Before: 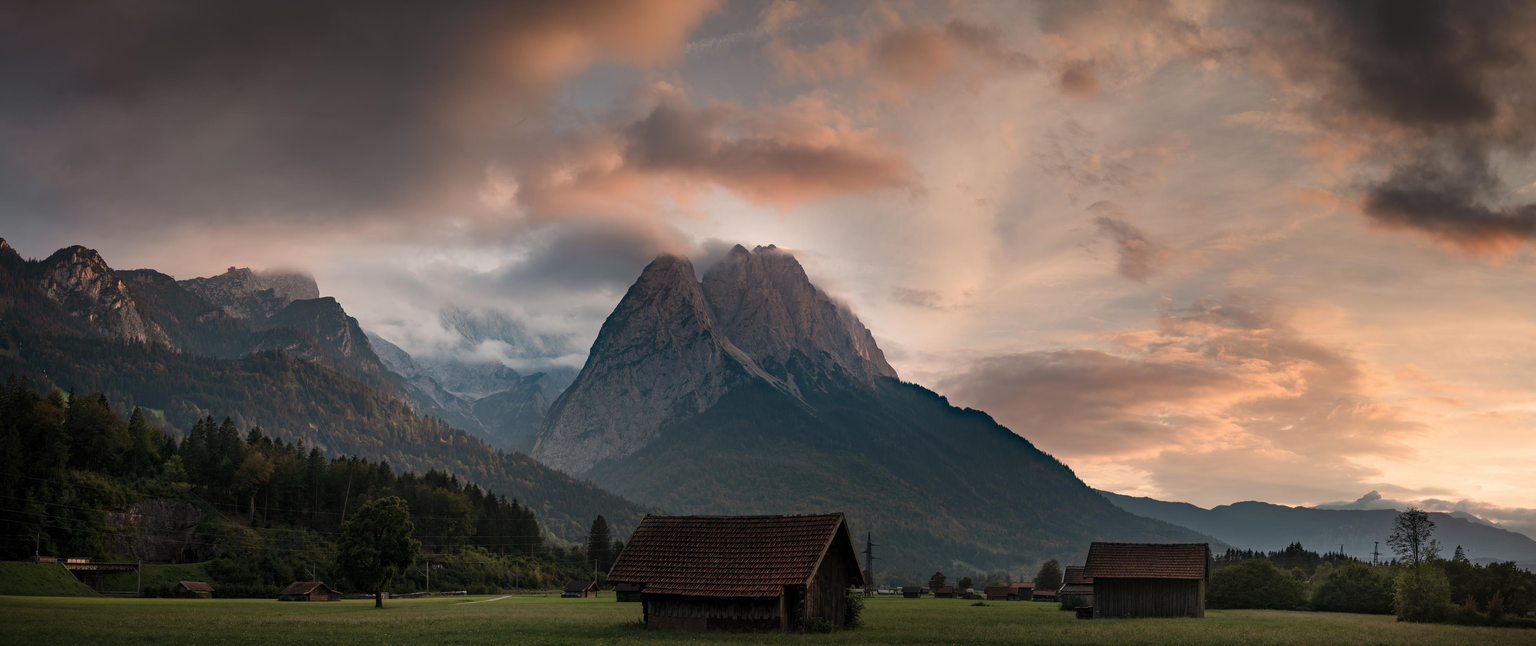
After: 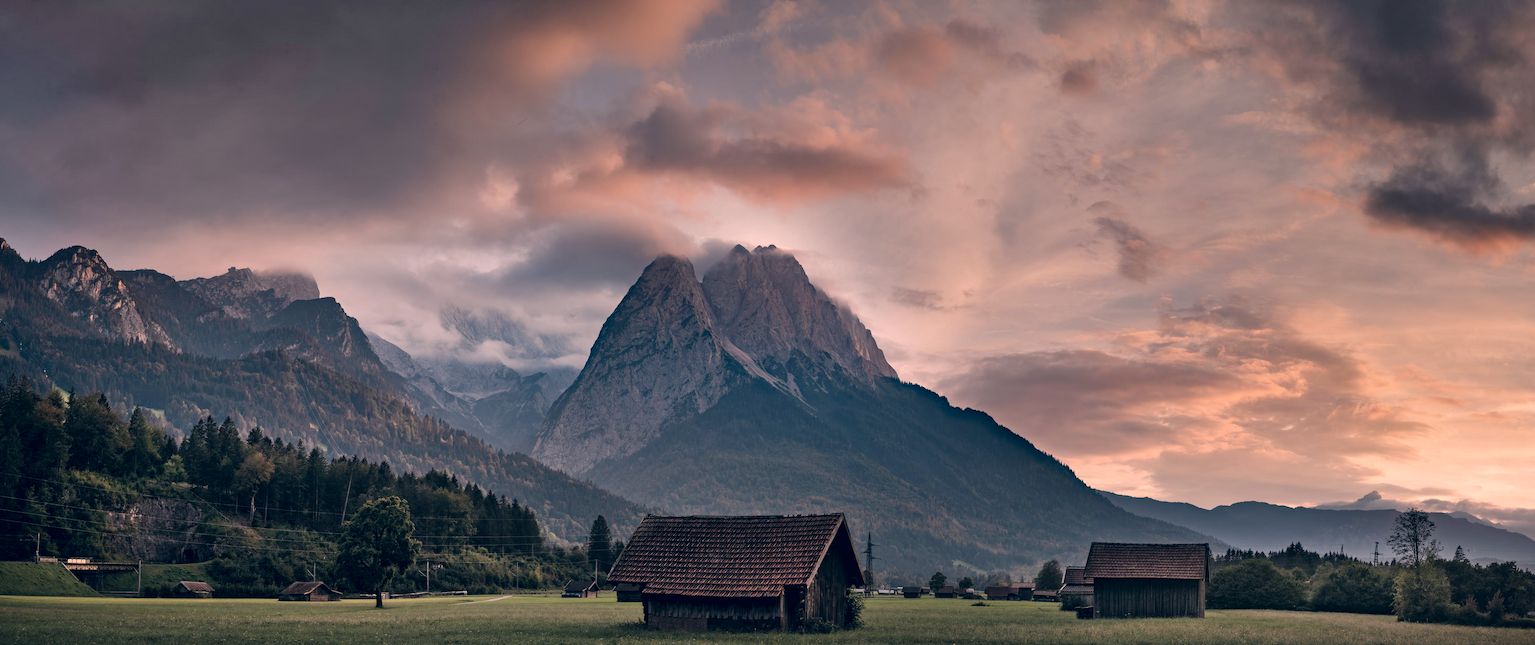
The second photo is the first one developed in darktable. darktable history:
shadows and highlights: shadows 53, soften with gaussian
contrast equalizer: y [[0.509, 0.517, 0.523, 0.523, 0.517, 0.509], [0.5 ×6], [0.5 ×6], [0 ×6], [0 ×6]]
base curve: curves: ch0 [(0, 0) (0.283, 0.295) (1, 1)], preserve colors none
color correction: highlights a* 14.46, highlights b* 5.85, shadows a* -5.53, shadows b* -15.24, saturation 0.85
